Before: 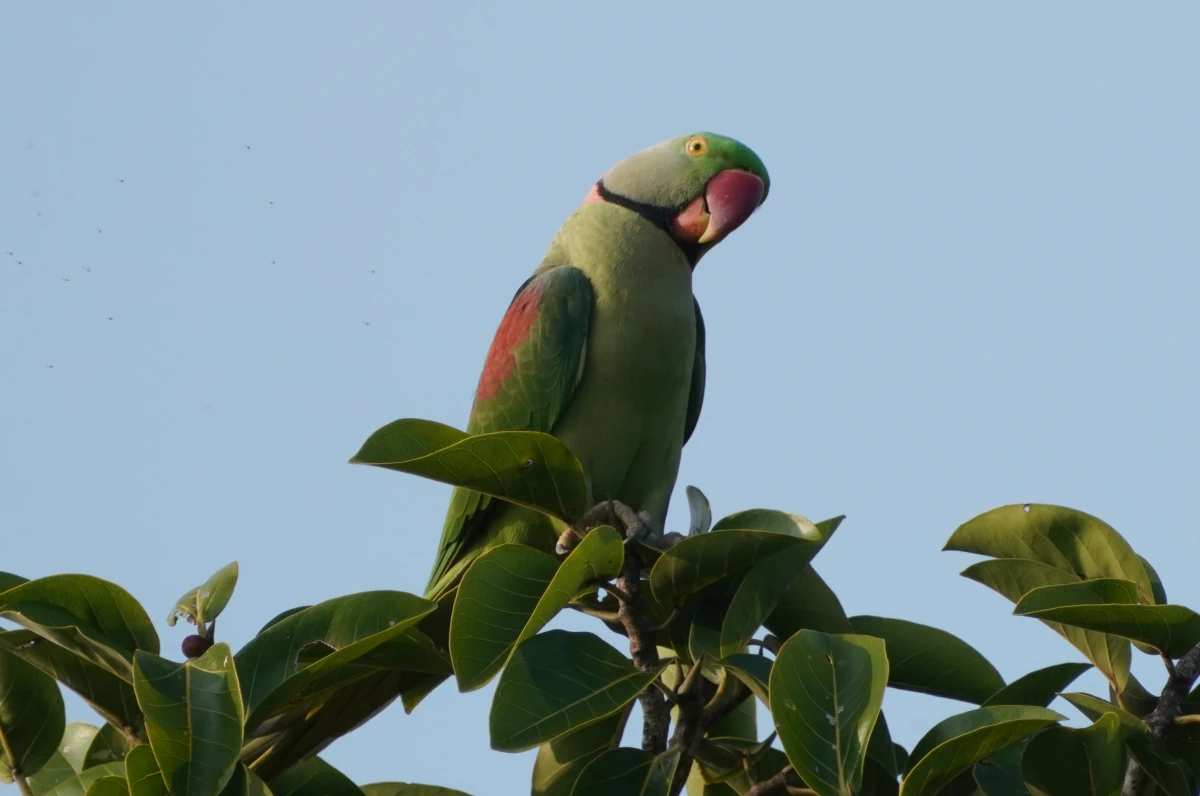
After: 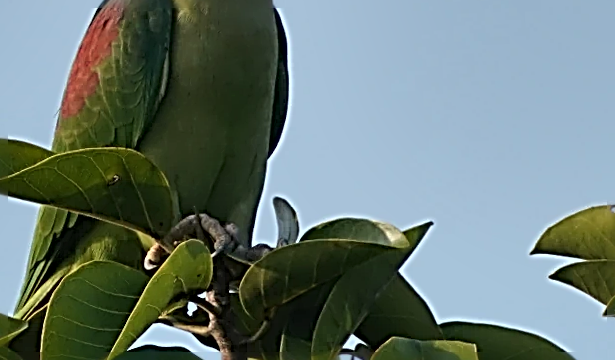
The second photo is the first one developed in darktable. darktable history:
crop: left 35.03%, top 36.625%, right 14.663%, bottom 20.057%
shadows and highlights: low approximation 0.01, soften with gaussian
rotate and perspective: rotation -1.75°, automatic cropping off
sharpen: radius 3.158, amount 1.731
